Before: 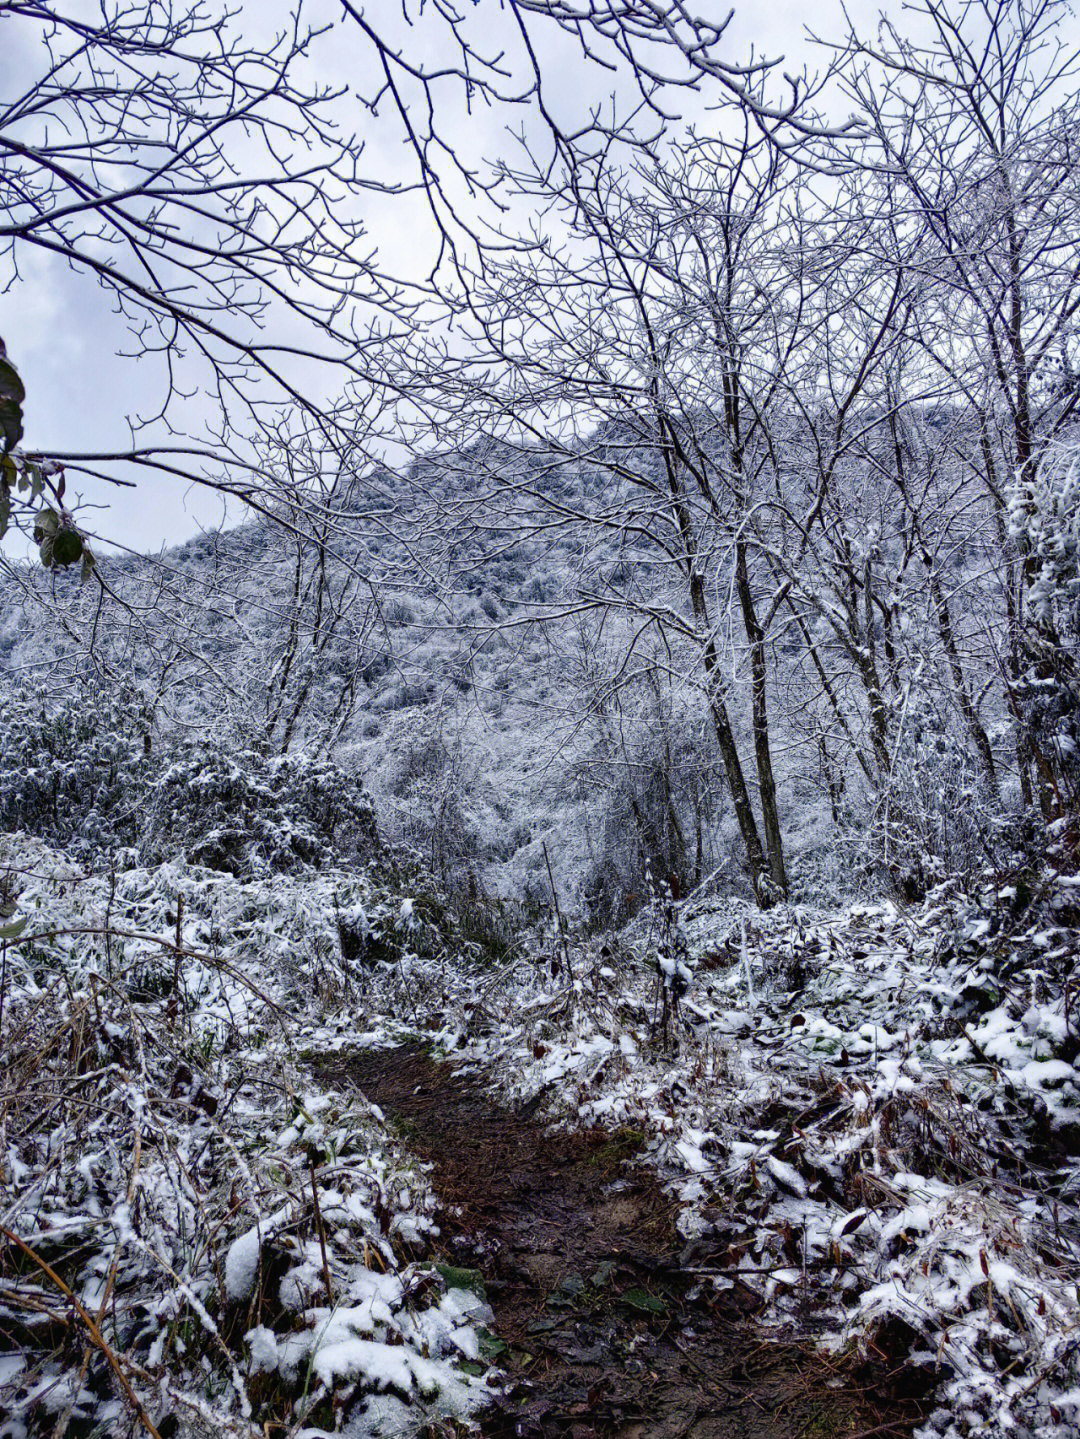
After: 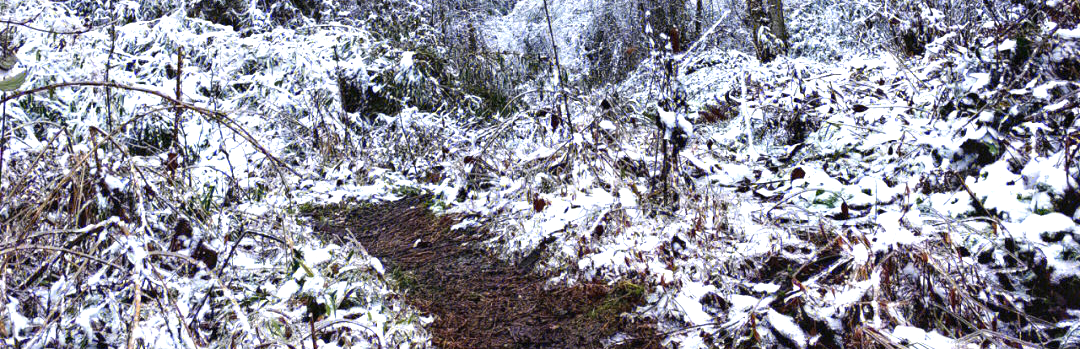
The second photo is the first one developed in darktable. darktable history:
crop and rotate: top 58.919%, bottom 16.801%
exposure: black level correction 0, exposure 1.199 EV, compensate exposure bias true, compensate highlight preservation false
